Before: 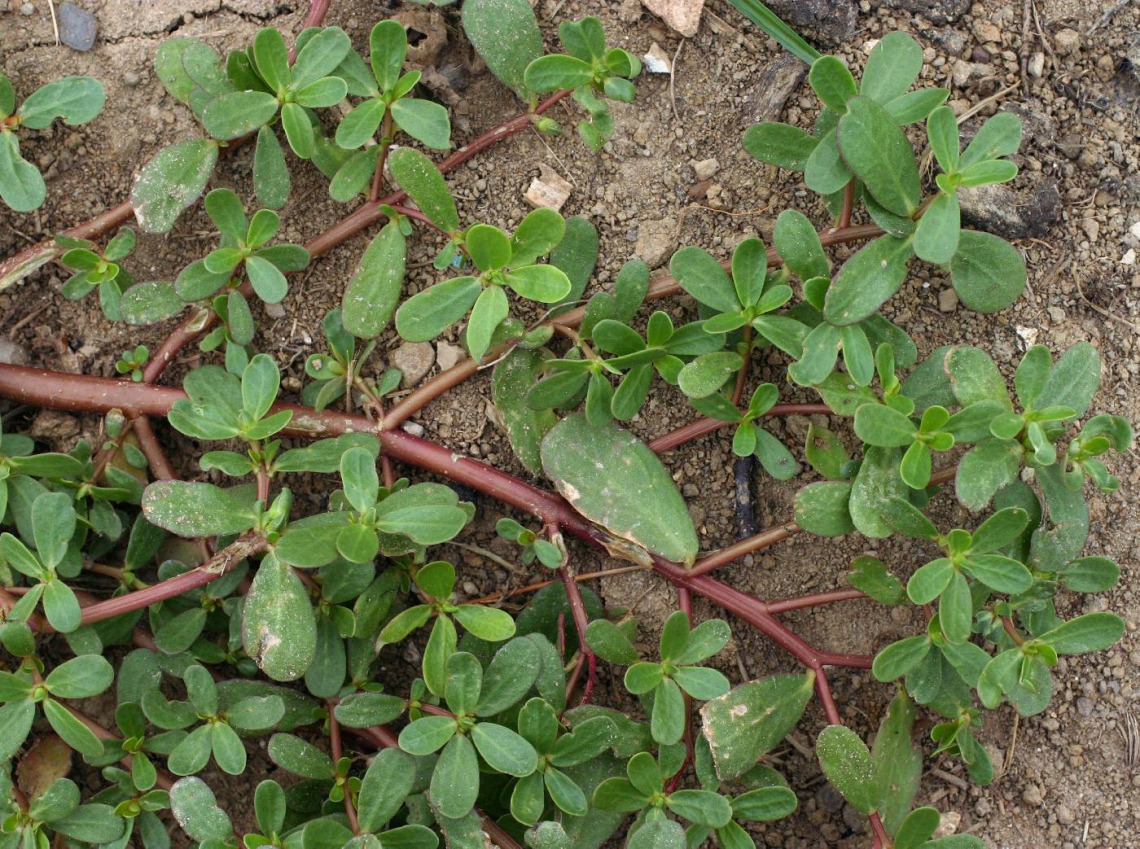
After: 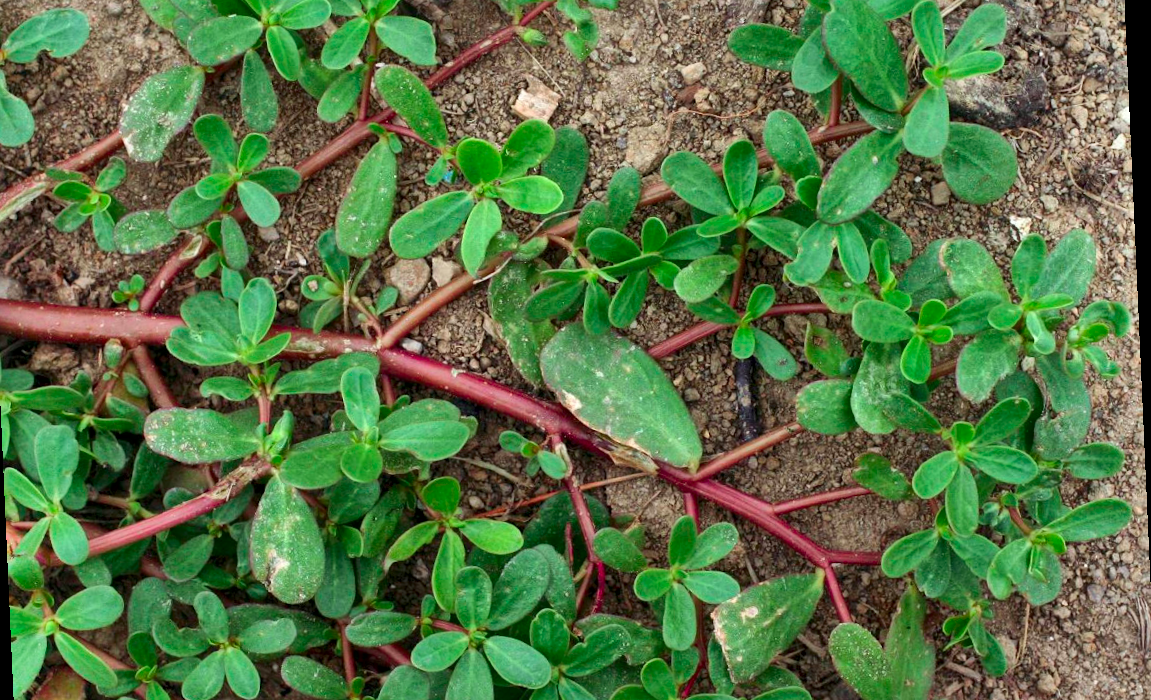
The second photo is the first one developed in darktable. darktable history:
shadows and highlights: white point adjustment 1, soften with gaussian
rotate and perspective: rotation -2.56°, automatic cropping off
fill light: on, module defaults
white balance: red 0.978, blue 0.999
color contrast: green-magenta contrast 1.73, blue-yellow contrast 1.15
crop and rotate: left 1.814%, top 12.818%, right 0.25%, bottom 9.225%
local contrast: mode bilateral grid, contrast 20, coarseness 20, detail 150%, midtone range 0.2
